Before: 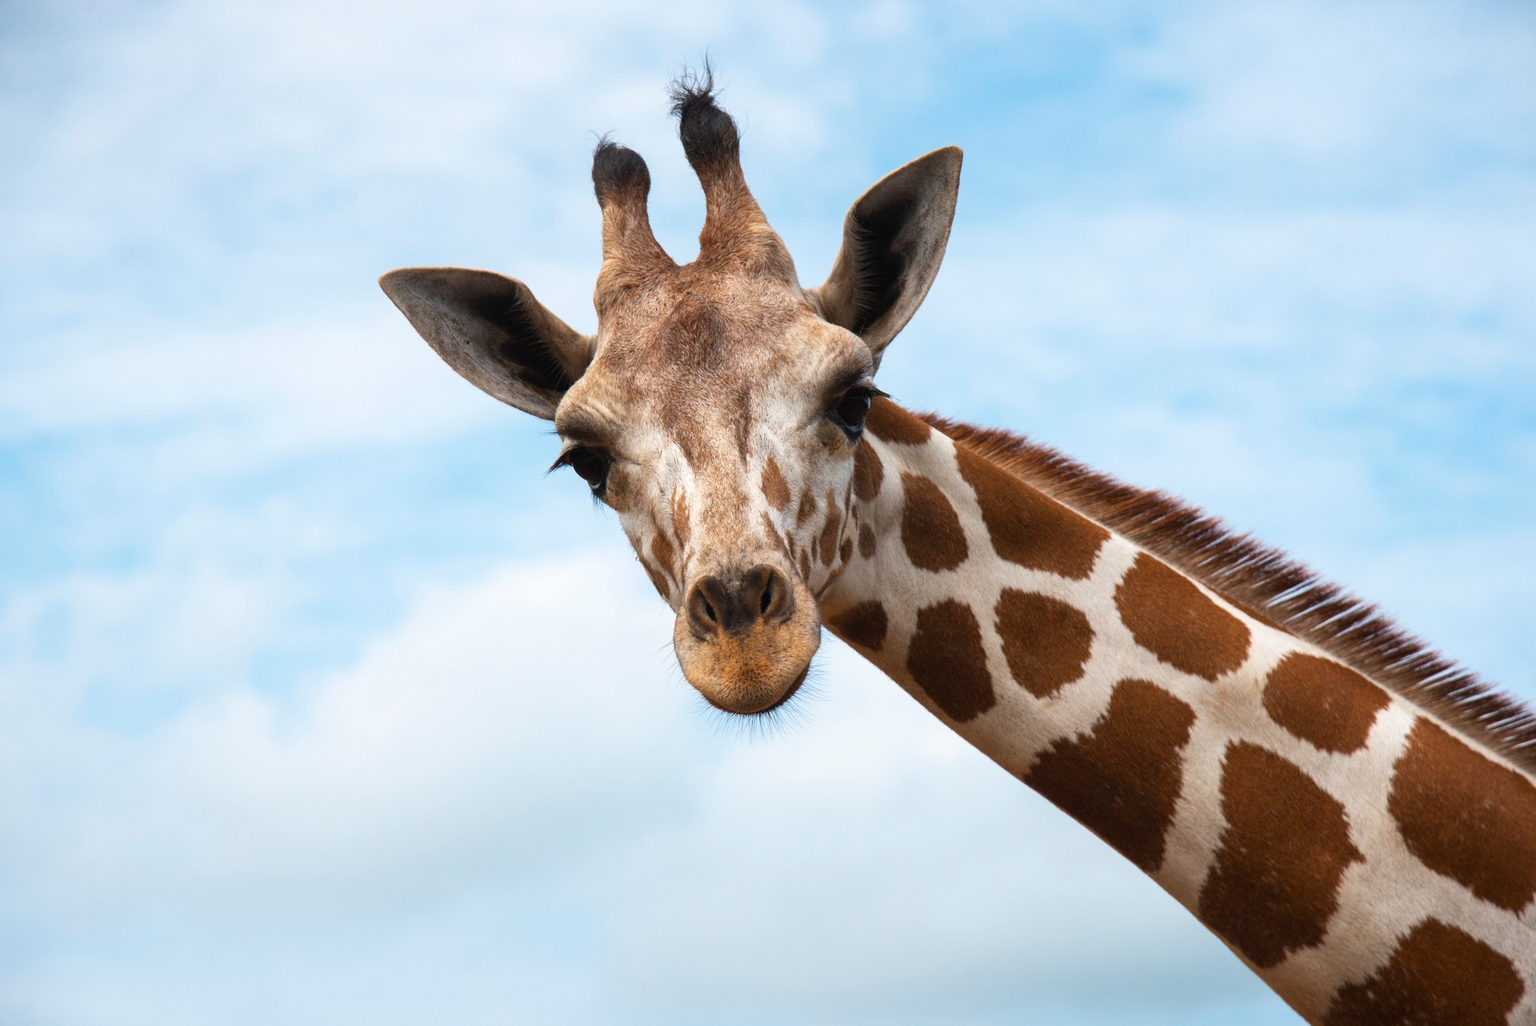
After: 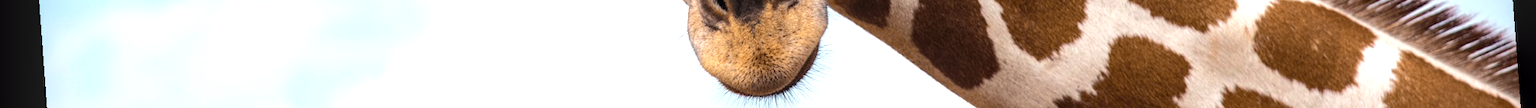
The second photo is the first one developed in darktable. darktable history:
local contrast: on, module defaults
exposure: black level correction 0, exposure 0.7 EV, compensate exposure bias true, compensate highlight preservation false
rotate and perspective: rotation -4.25°, automatic cropping off
crop and rotate: top 59.084%, bottom 30.916%
tone curve: curves: ch0 [(0, 0) (0.052, 0.018) (0.236, 0.207) (0.41, 0.417) (0.485, 0.518) (0.54, 0.584) (0.625, 0.666) (0.845, 0.828) (0.994, 0.964)]; ch1 [(0, 0.055) (0.15, 0.117) (0.317, 0.34) (0.382, 0.408) (0.434, 0.441) (0.472, 0.479) (0.498, 0.501) (0.557, 0.558) (0.616, 0.59) (0.739, 0.7) (0.873, 0.857) (1, 0.928)]; ch2 [(0, 0) (0.352, 0.403) (0.447, 0.466) (0.482, 0.482) (0.528, 0.526) (0.586, 0.577) (0.618, 0.621) (0.785, 0.747) (1, 1)], color space Lab, independent channels, preserve colors none
